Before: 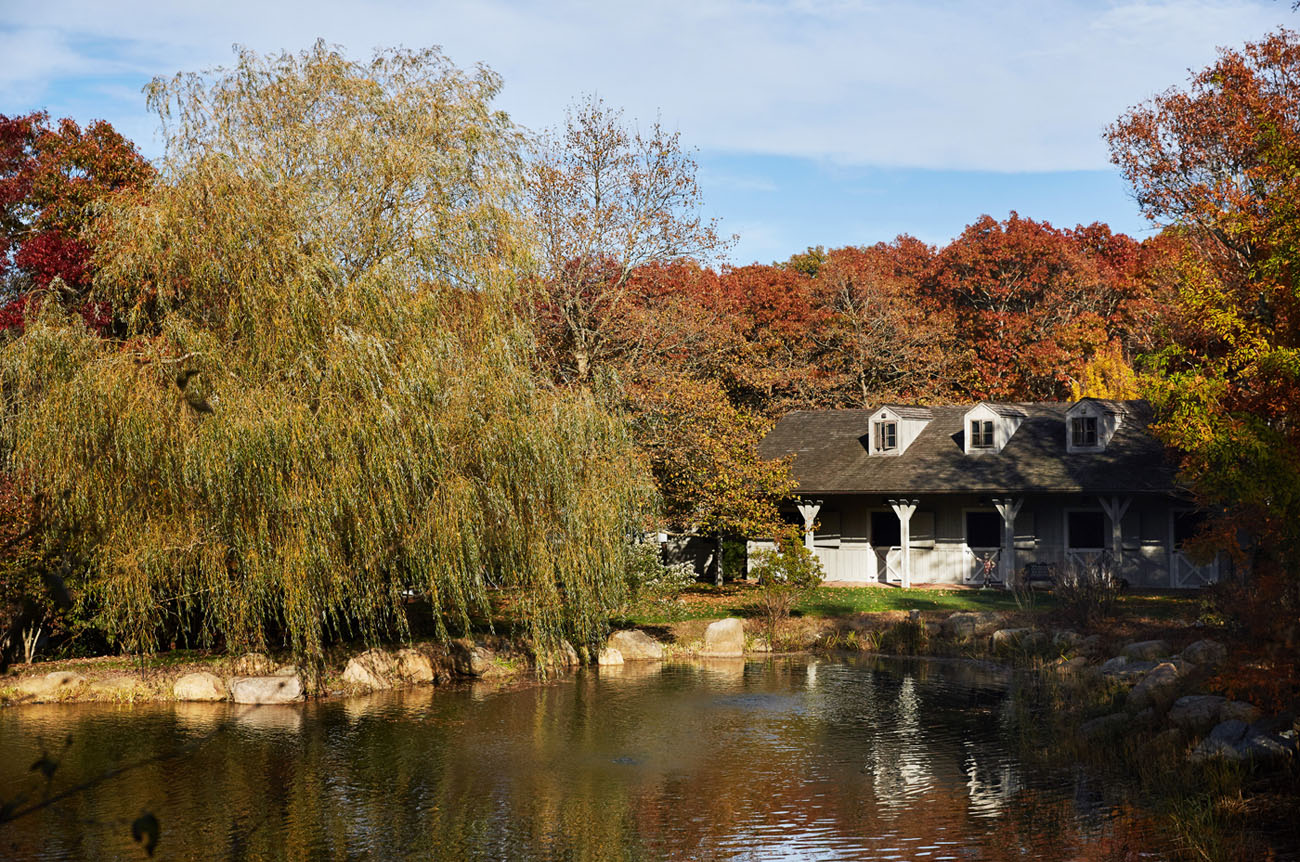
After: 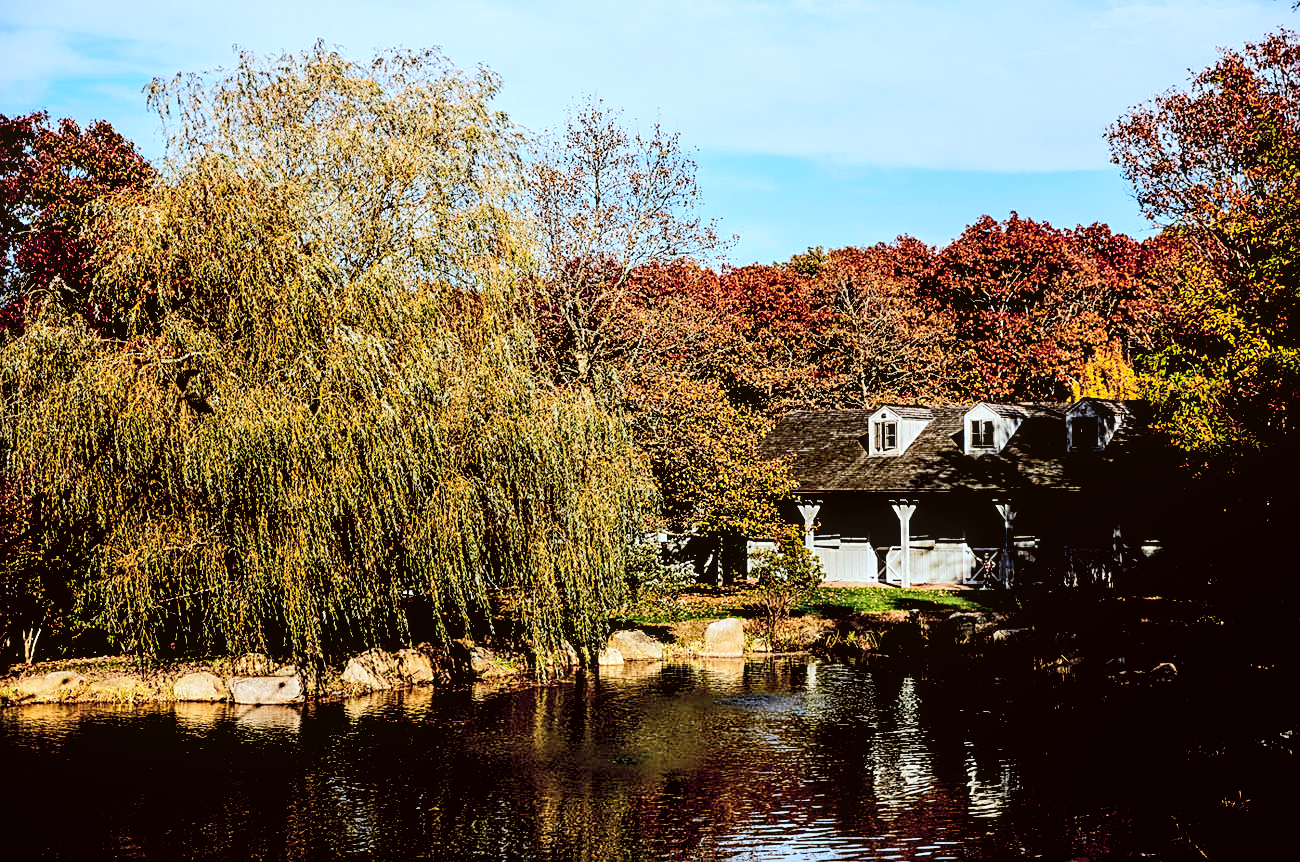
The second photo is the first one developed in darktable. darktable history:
color balance rgb: power › hue 330.07°, global offset › chroma 0.126%, global offset › hue 254.15°, perceptual saturation grading › global saturation -0.023%, perceptual brilliance grading › highlights 7.018%, perceptual brilliance grading › mid-tones 16.918%, perceptual brilliance grading › shadows -5.237%, global vibrance 10.442%, saturation formula JzAzBz (2021)
levels: levels [0.073, 0.497, 0.972]
sharpen: on, module defaults
exposure: black level correction 0.056, exposure -0.035 EV, compensate highlight preservation false
color zones: curves: ch1 [(0, 0.469) (0.01, 0.469) (0.12, 0.446) (0.248, 0.469) (0.5, 0.5) (0.748, 0.5) (0.99, 0.469) (1, 0.469)]
color correction: highlights a* -3.28, highlights b* -6.5, shadows a* 3.12, shadows b* 5.39
tone curve: curves: ch0 [(0, 0) (0.003, 0.061) (0.011, 0.065) (0.025, 0.066) (0.044, 0.077) (0.069, 0.092) (0.1, 0.106) (0.136, 0.125) (0.177, 0.16) (0.224, 0.206) (0.277, 0.272) (0.335, 0.356) (0.399, 0.472) (0.468, 0.59) (0.543, 0.686) (0.623, 0.766) (0.709, 0.832) (0.801, 0.886) (0.898, 0.929) (1, 1)], color space Lab, independent channels, preserve colors none
local contrast: on, module defaults
